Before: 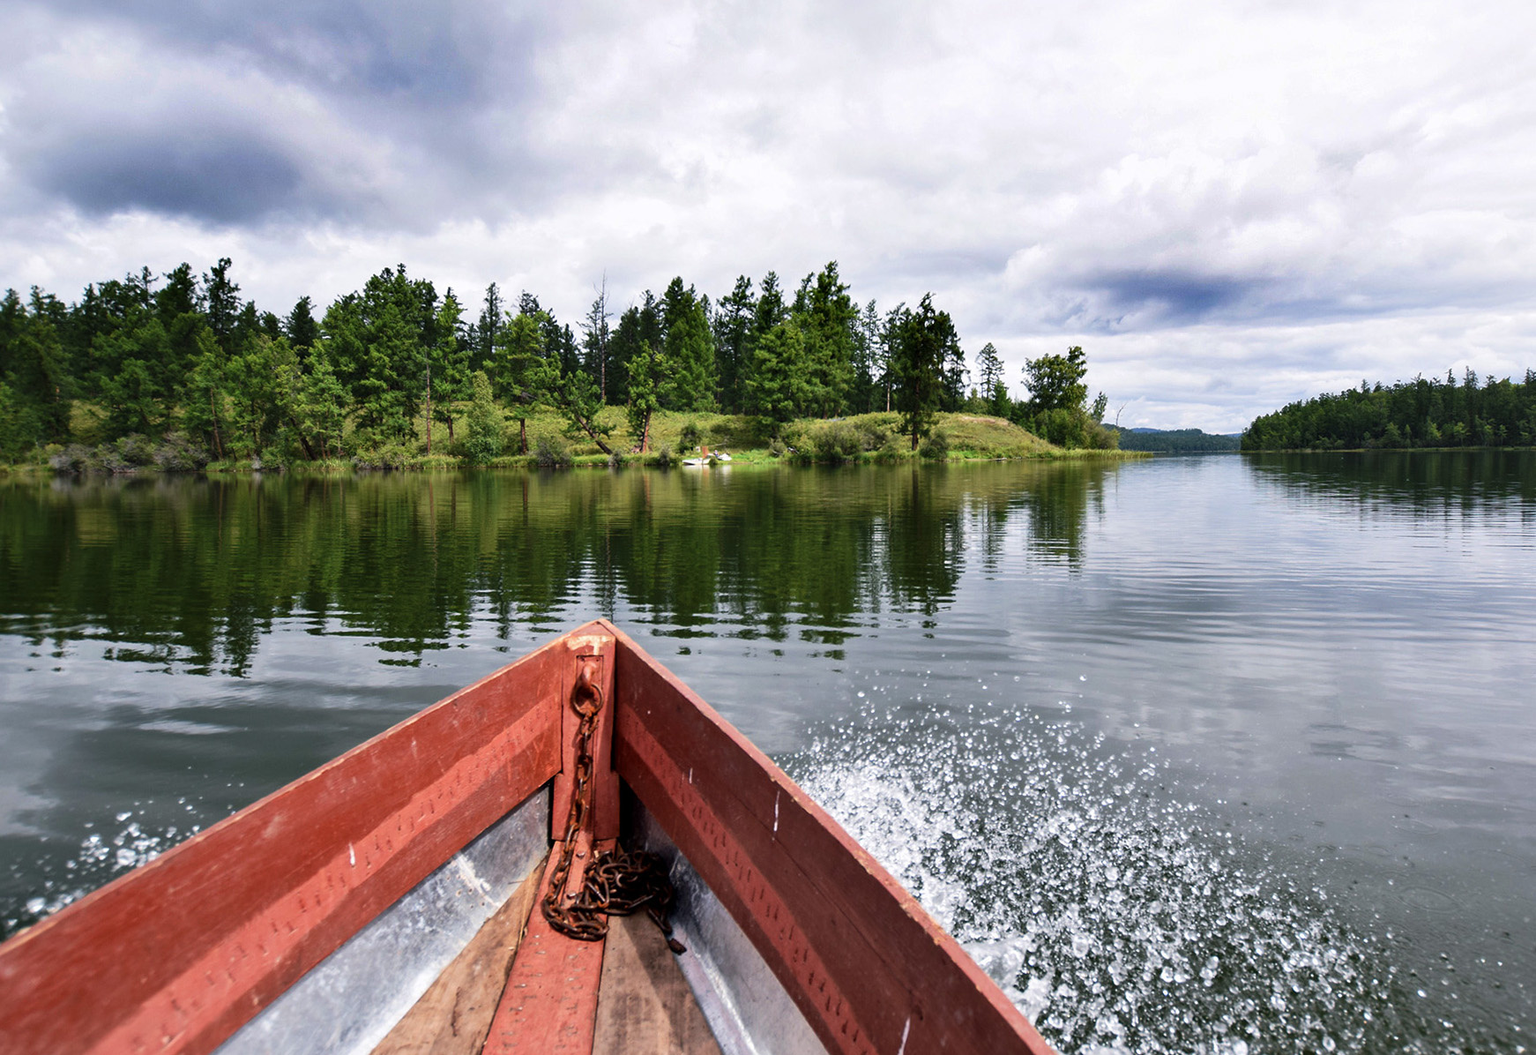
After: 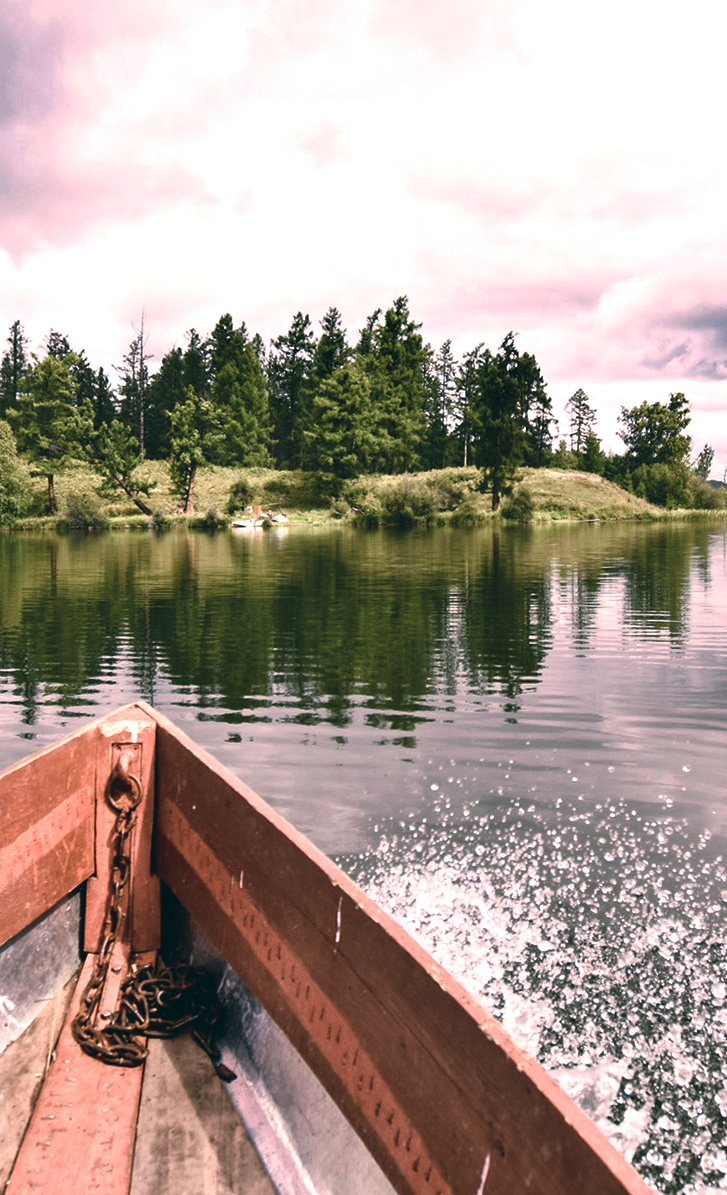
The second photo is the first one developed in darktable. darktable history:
crop: left 31.117%, right 27.107%
color correction: highlights a* 17.35, highlights b* 0.215, shadows a* -15.47, shadows b* -14.63, saturation 1.51
color zones: curves: ch0 [(0, 0.6) (0.129, 0.585) (0.193, 0.596) (0.429, 0.5) (0.571, 0.5) (0.714, 0.5) (0.857, 0.5) (1, 0.6)]; ch1 [(0, 0.453) (0.112, 0.245) (0.213, 0.252) (0.429, 0.233) (0.571, 0.231) (0.683, 0.242) (0.857, 0.296) (1, 0.453)]
color balance rgb: power › chroma 2.509%, power › hue 69.33°, highlights gain › chroma 3.049%, highlights gain › hue 77.16°, global offset › luminance 0.712%, perceptual saturation grading › global saturation 20%, perceptual saturation grading › highlights -50.282%, perceptual saturation grading › shadows 31.039%
